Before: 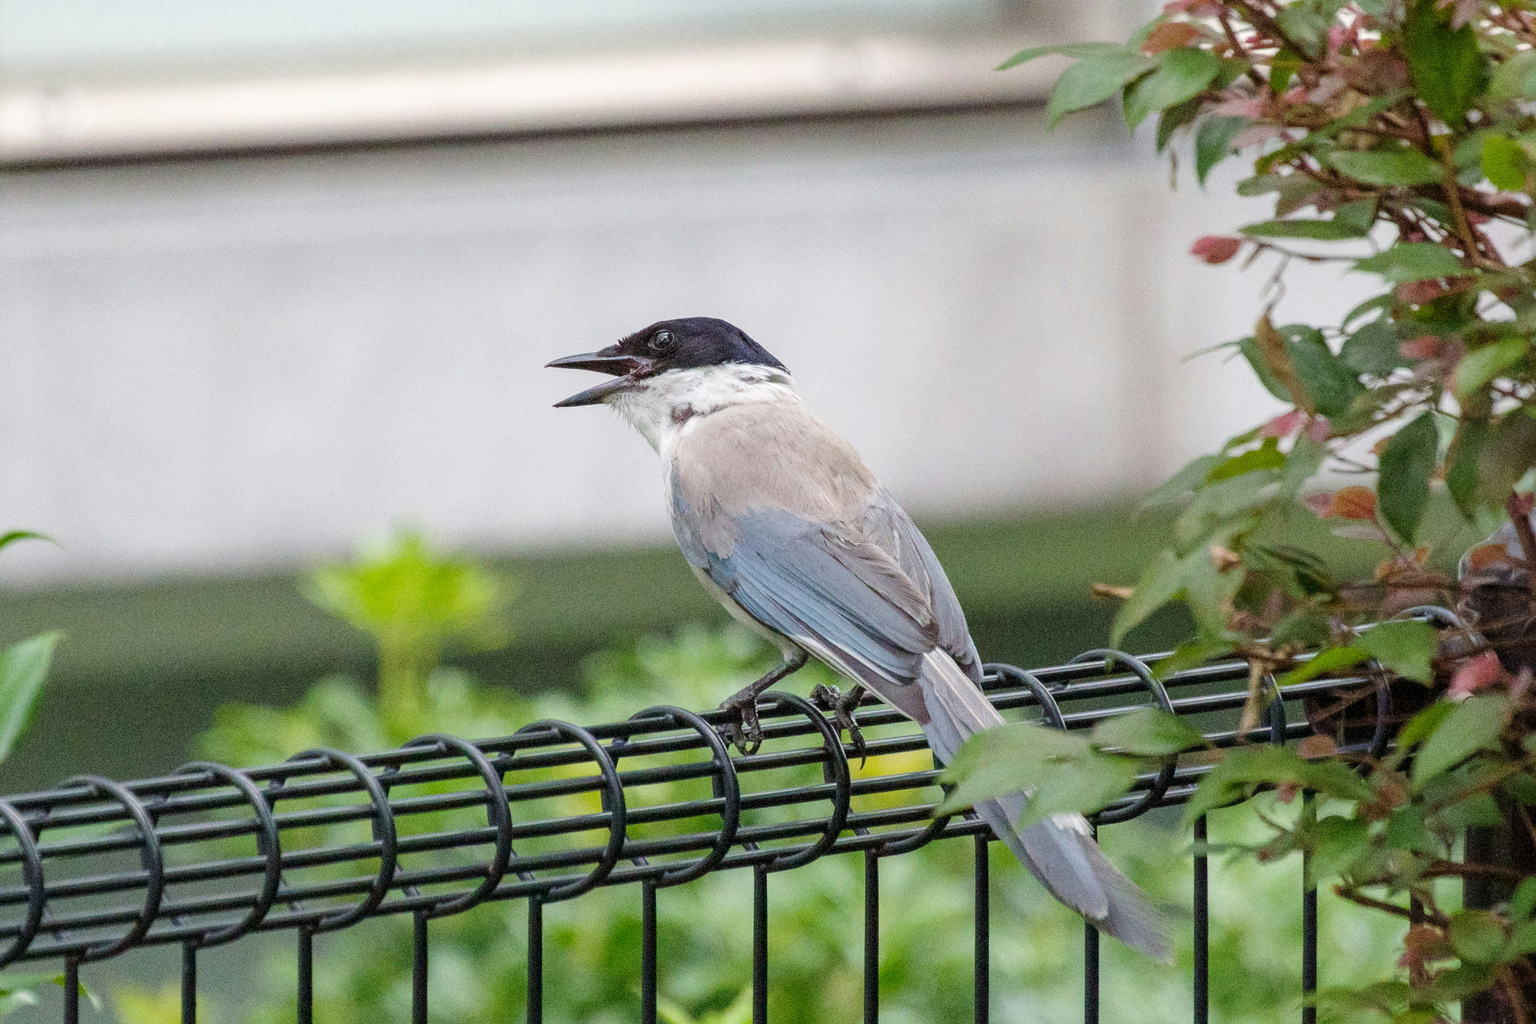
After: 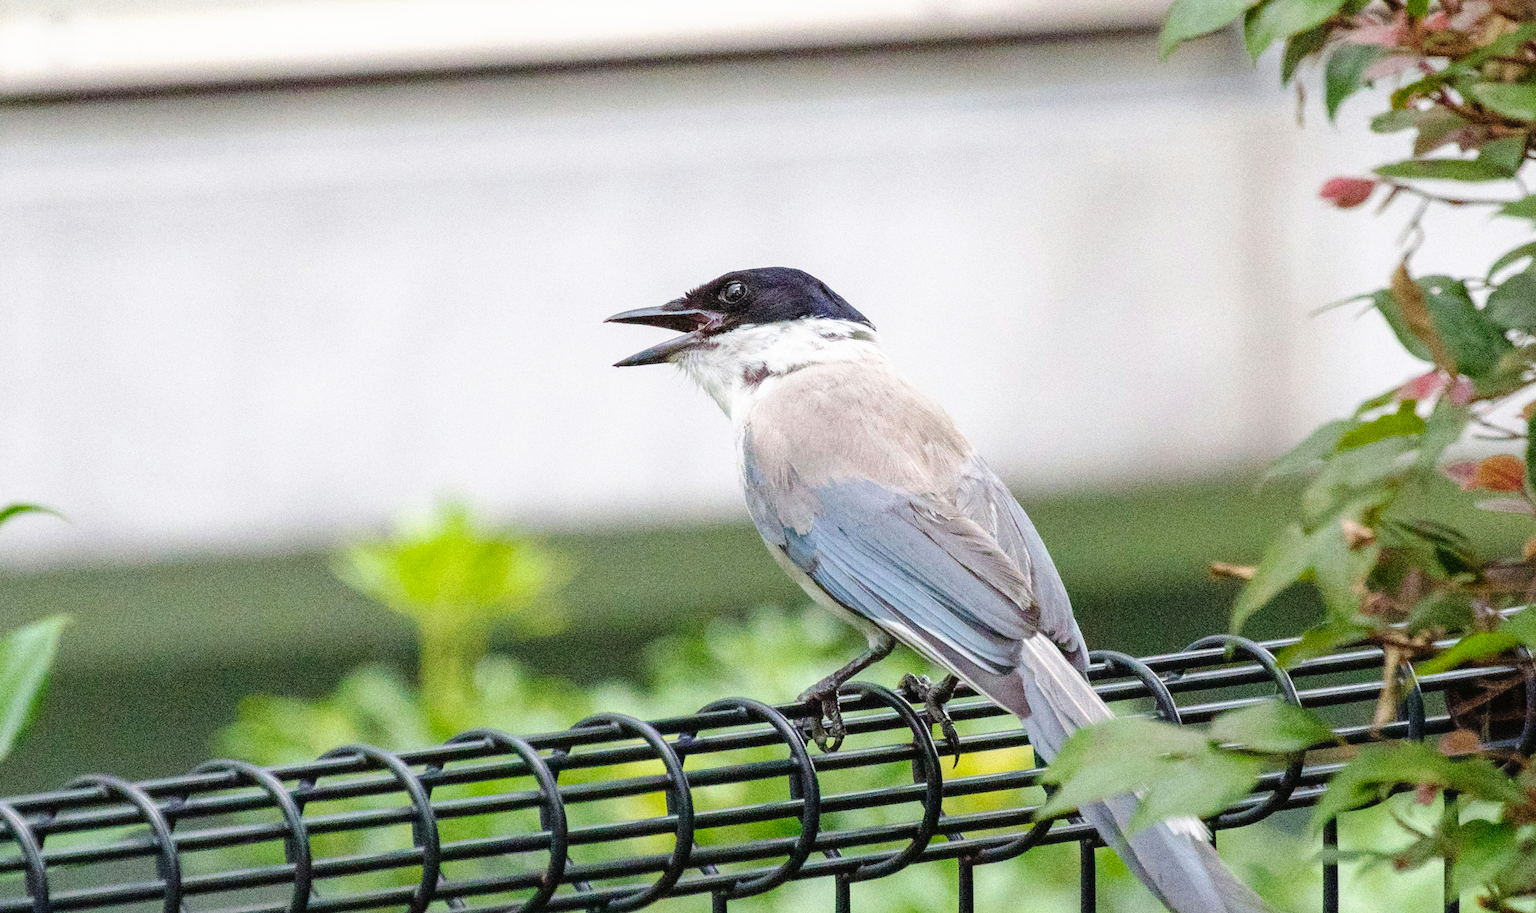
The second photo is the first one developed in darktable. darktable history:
tone curve: curves: ch0 [(0, 0) (0.003, 0.025) (0.011, 0.025) (0.025, 0.029) (0.044, 0.035) (0.069, 0.053) (0.1, 0.083) (0.136, 0.118) (0.177, 0.163) (0.224, 0.22) (0.277, 0.295) (0.335, 0.371) (0.399, 0.444) (0.468, 0.524) (0.543, 0.618) (0.623, 0.702) (0.709, 0.79) (0.801, 0.89) (0.898, 0.973) (1, 1)], preserve colors none
crop: top 7.49%, right 9.717%, bottom 11.943%
